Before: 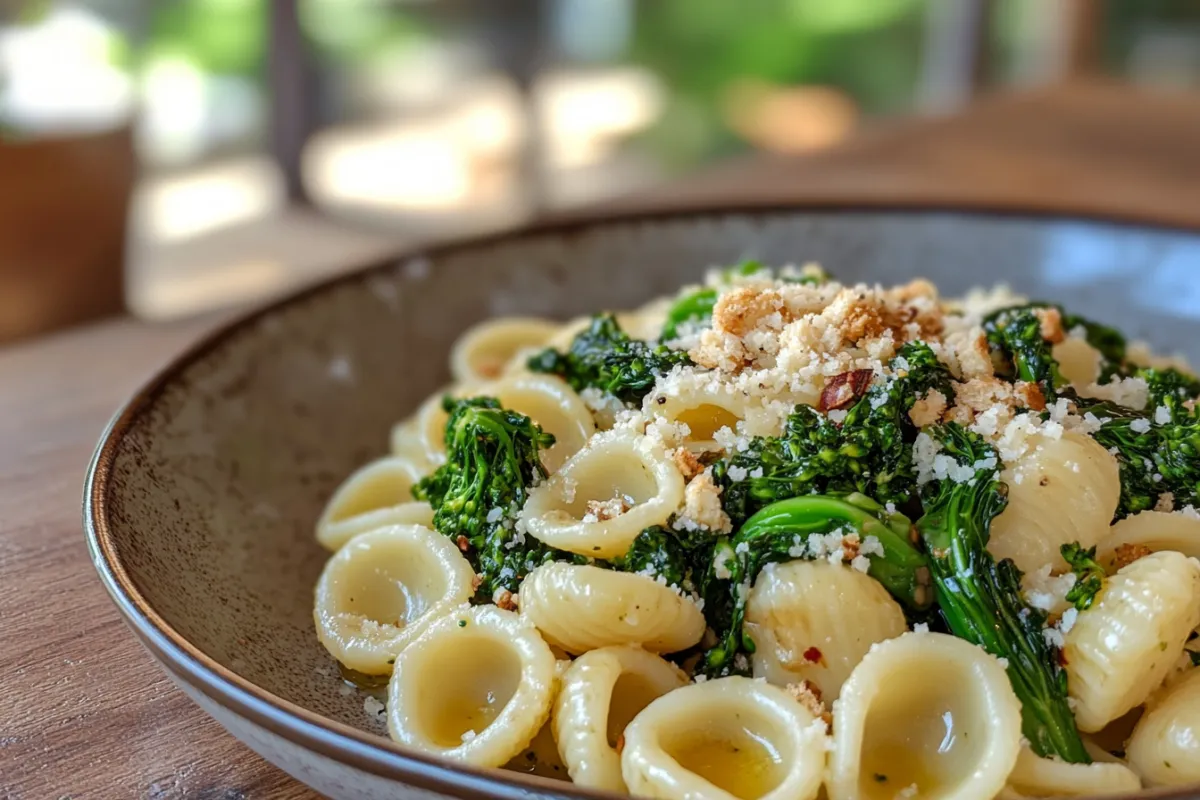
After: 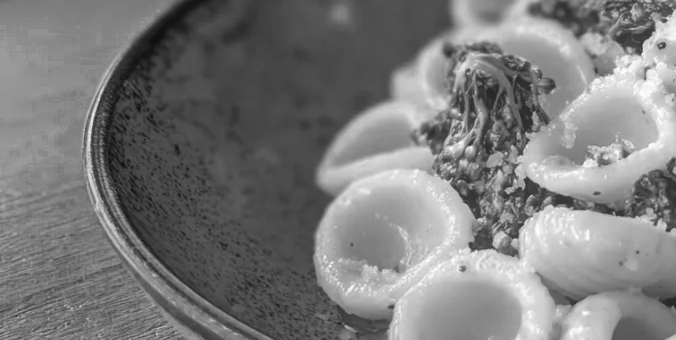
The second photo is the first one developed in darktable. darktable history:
color zones: curves: ch0 [(0.002, 0.589) (0.107, 0.484) (0.146, 0.249) (0.217, 0.352) (0.309, 0.525) (0.39, 0.404) (0.455, 0.169) (0.597, 0.055) (0.724, 0.212) (0.775, 0.691) (0.869, 0.571) (1, 0.587)]; ch1 [(0, 0) (0.143, 0) (0.286, 0) (0.429, 0) (0.571, 0) (0.714, 0) (0.857, 0)]
crop: top 44.483%, right 43.593%, bottom 12.892%
bloom: on, module defaults
